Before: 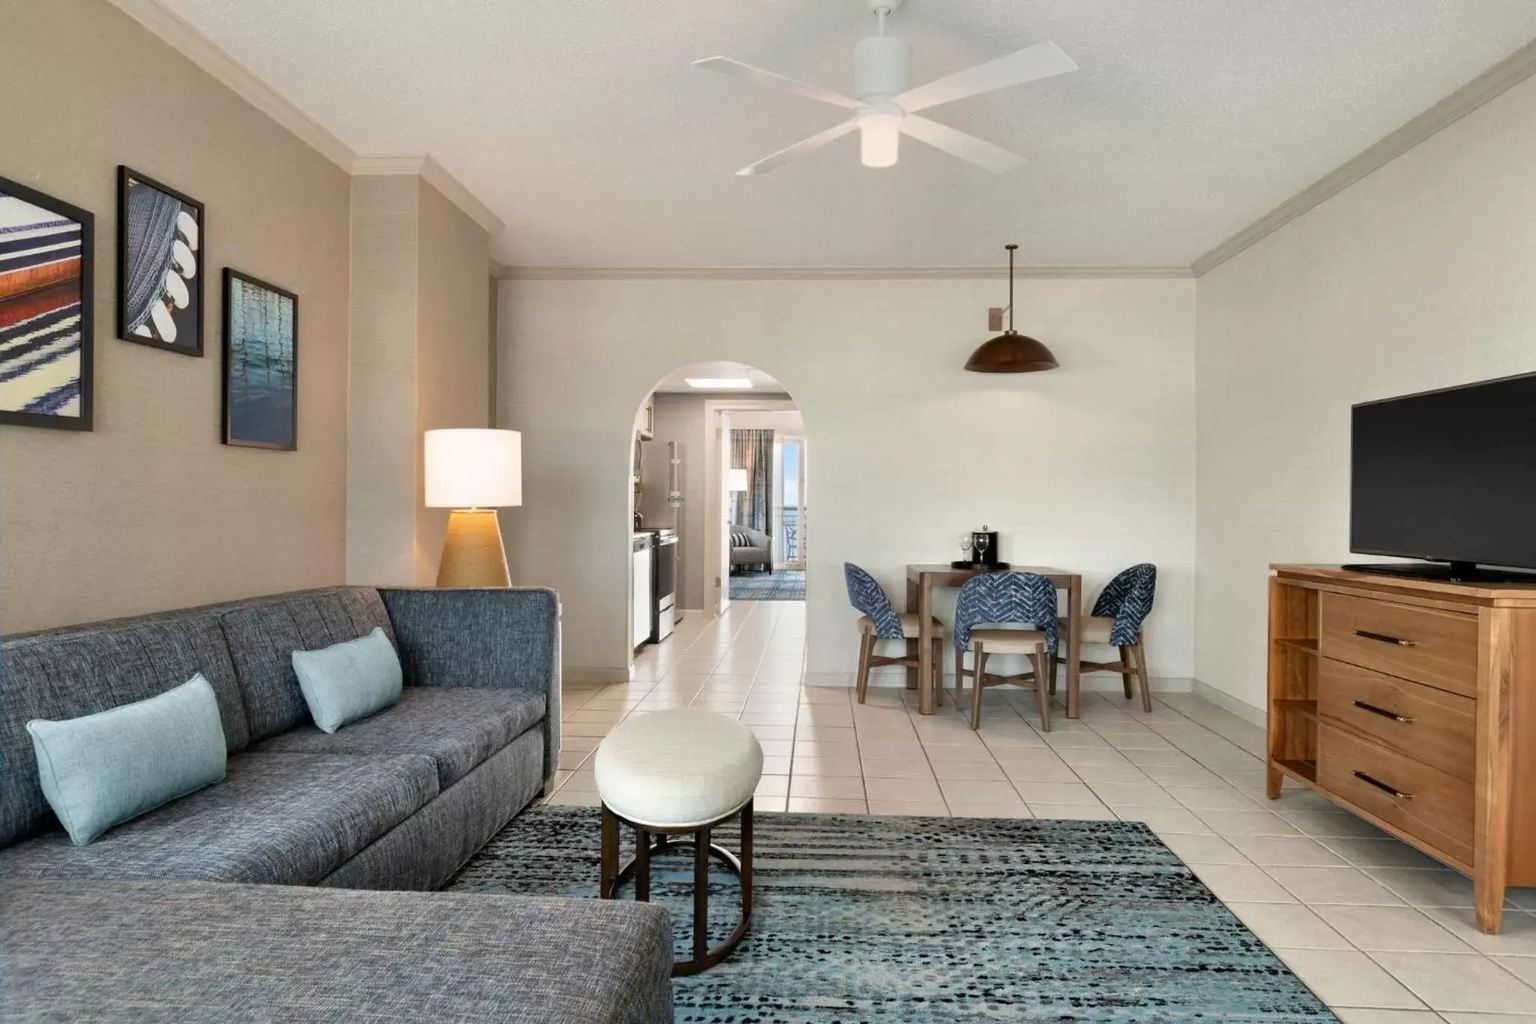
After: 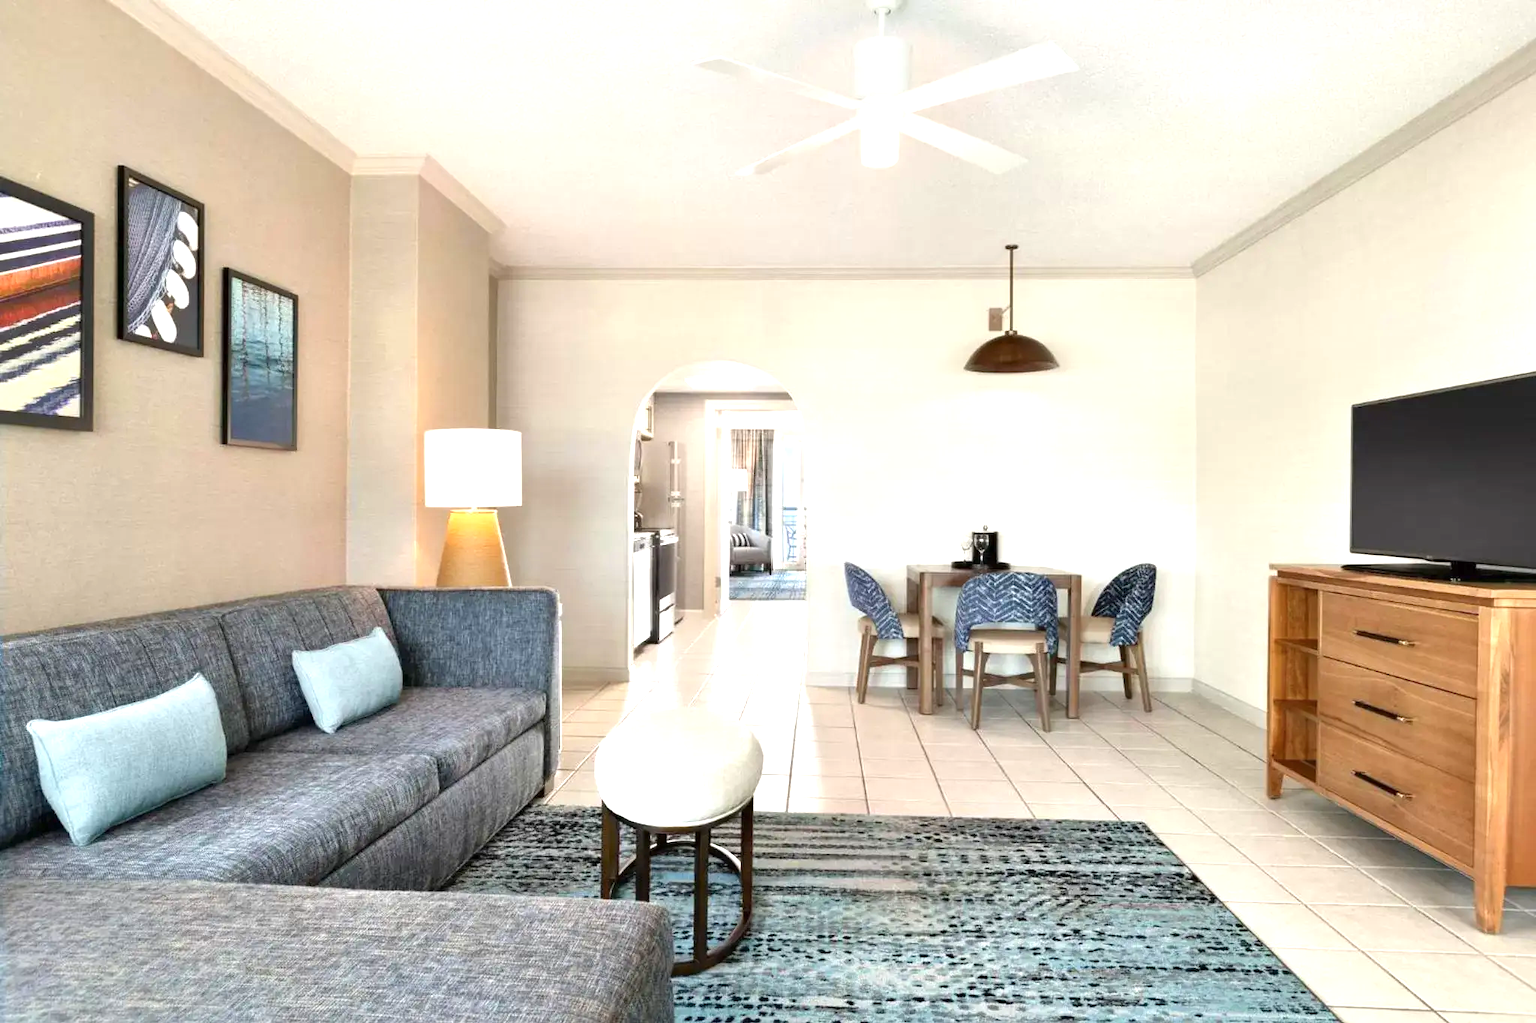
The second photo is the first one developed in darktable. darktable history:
exposure: exposure 1 EV, compensate highlight preservation false
color balance rgb: on, module defaults
